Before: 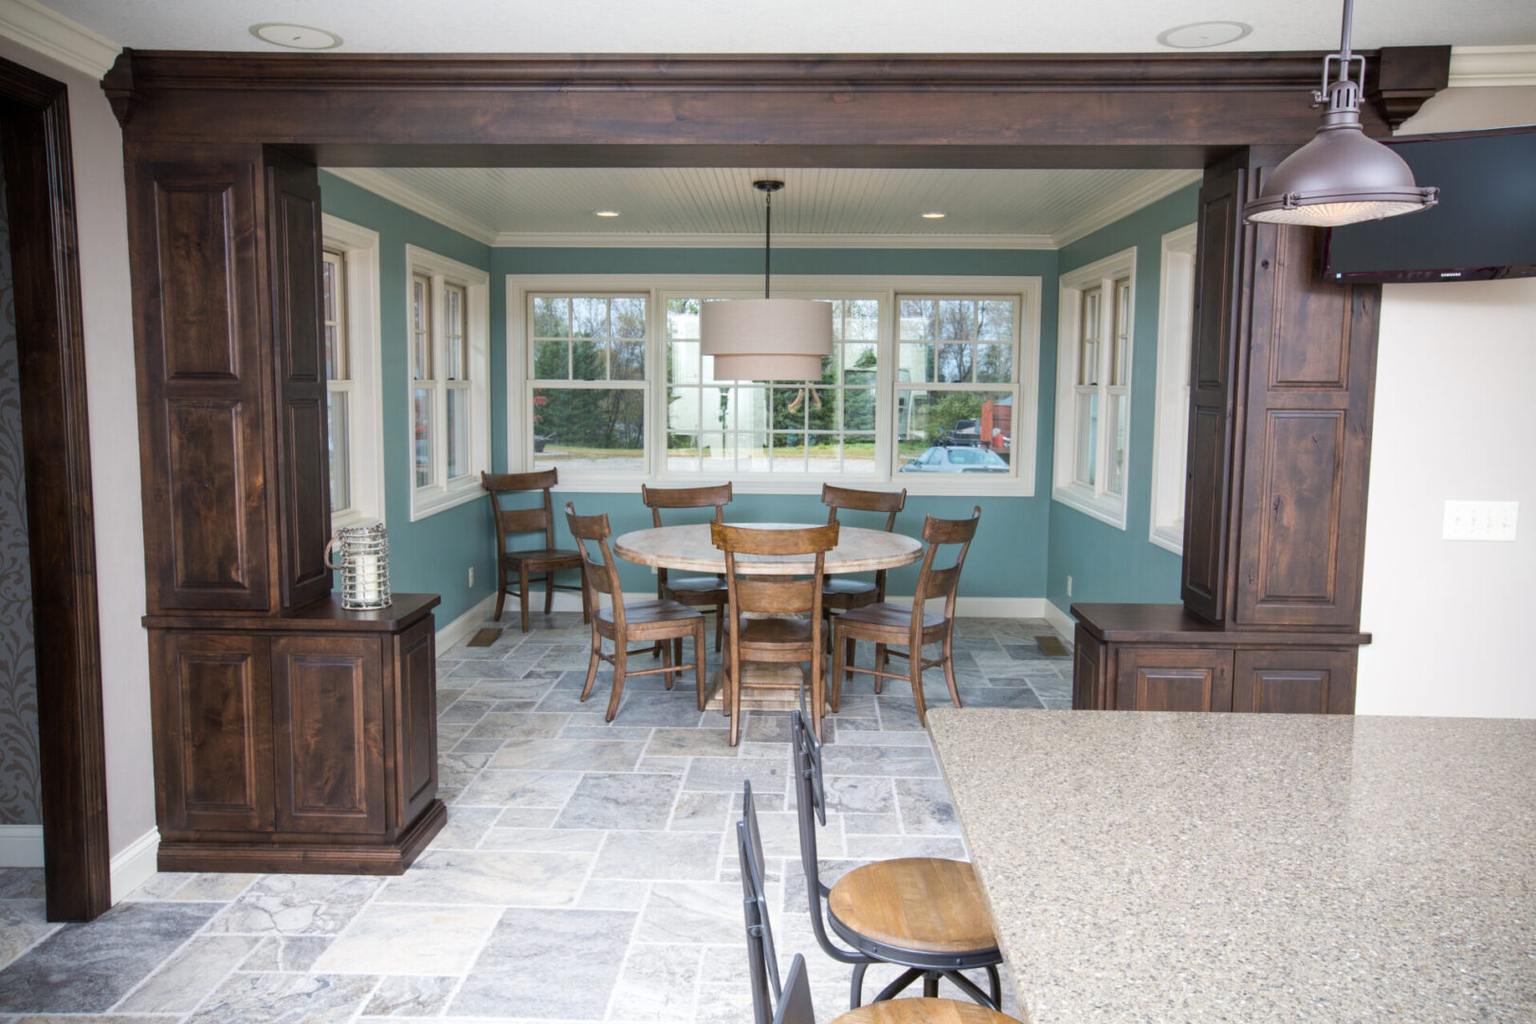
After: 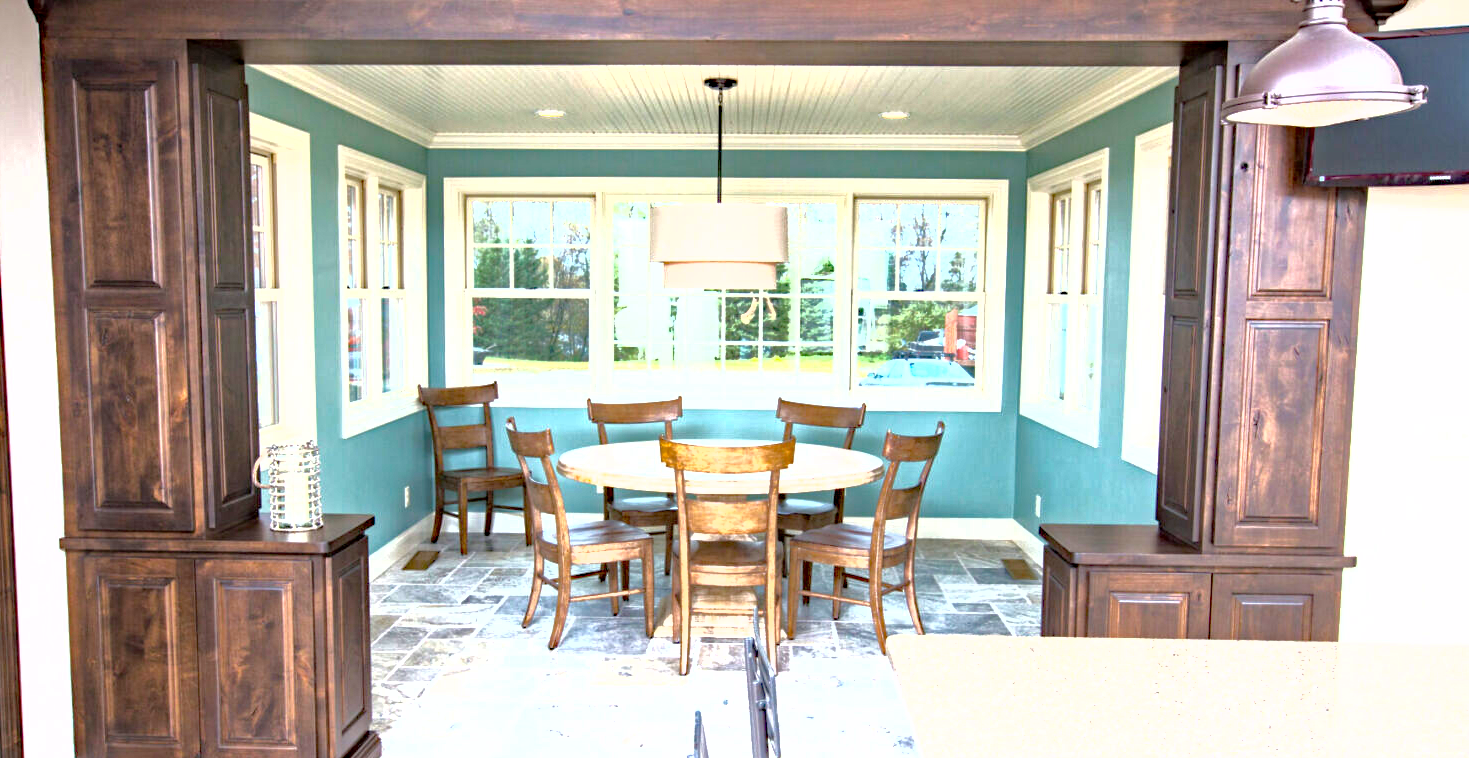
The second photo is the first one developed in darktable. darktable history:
shadows and highlights: highlights color adjustment 0.507%
crop: left 5.56%, top 10.395%, right 3.739%, bottom 19.394%
tone equalizer: -8 EV -0.773 EV, -7 EV -0.689 EV, -6 EV -0.586 EV, -5 EV -0.419 EV, -3 EV 0.377 EV, -2 EV 0.6 EV, -1 EV 0.697 EV, +0 EV 0.758 EV
haze removal: strength 0.392, distance 0.218, compatibility mode true
exposure: black level correction 0, exposure 1.199 EV, compensate highlight preservation false
